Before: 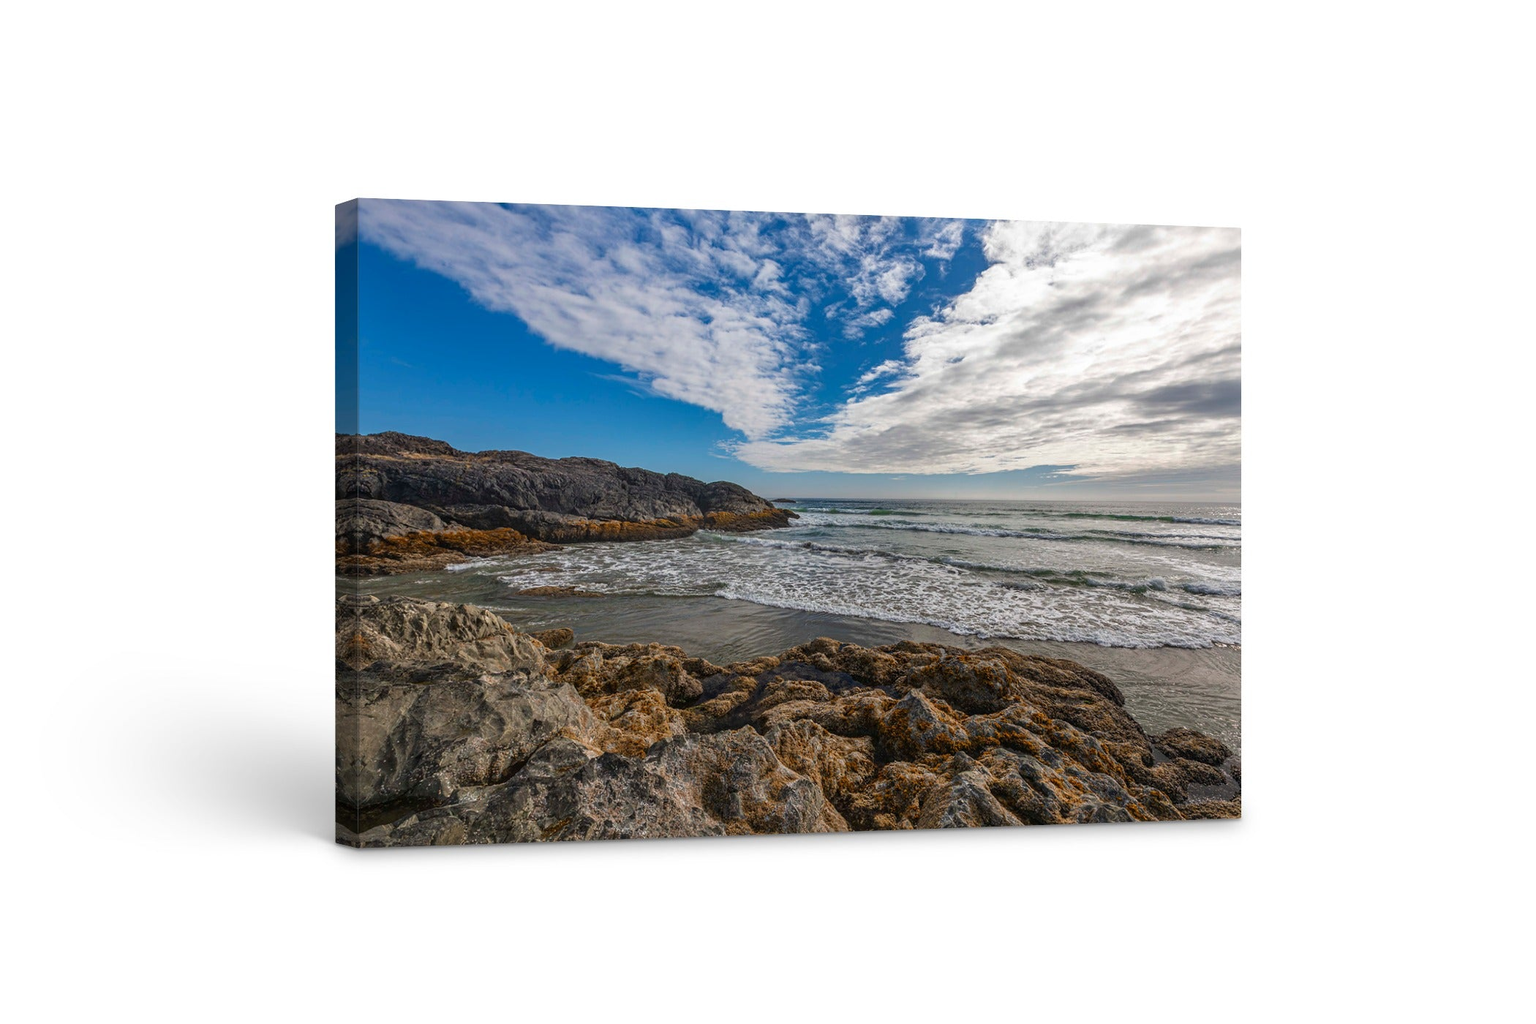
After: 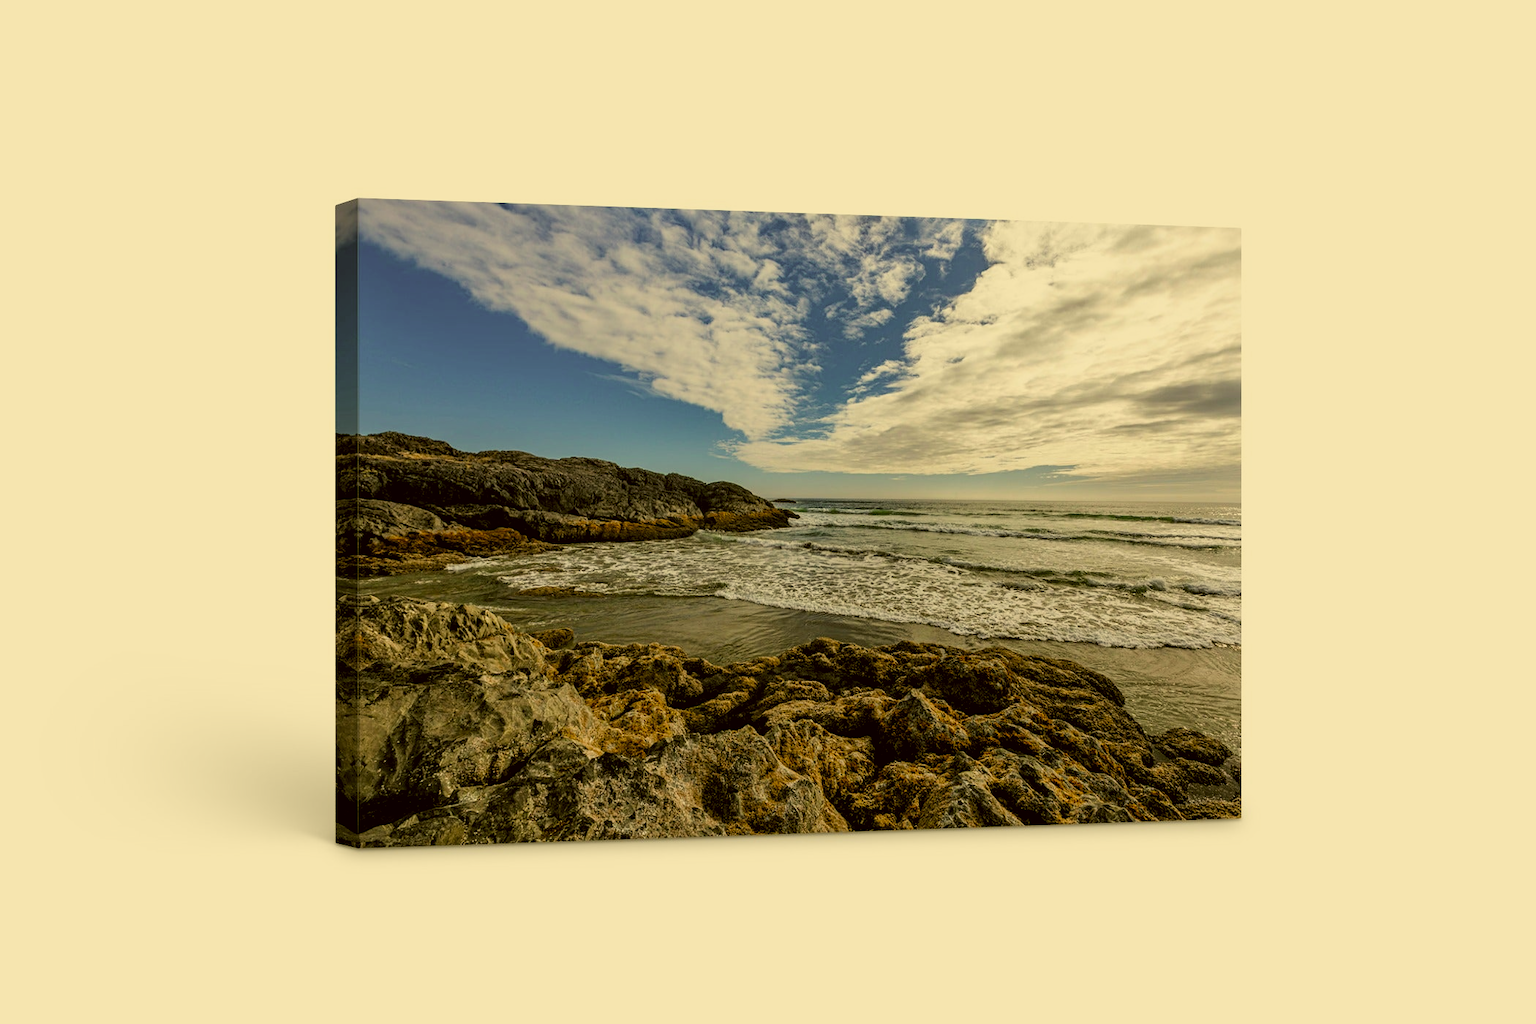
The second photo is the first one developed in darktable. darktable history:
filmic rgb: black relative exposure -7.65 EV, white relative exposure 4.56 EV, threshold 5.96 EV, hardness 3.61, enable highlight reconstruction true
levels: levels [0.062, 0.494, 0.925]
color correction: highlights a* 0.167, highlights b* 29.55, shadows a* -0.314, shadows b* 20.97
